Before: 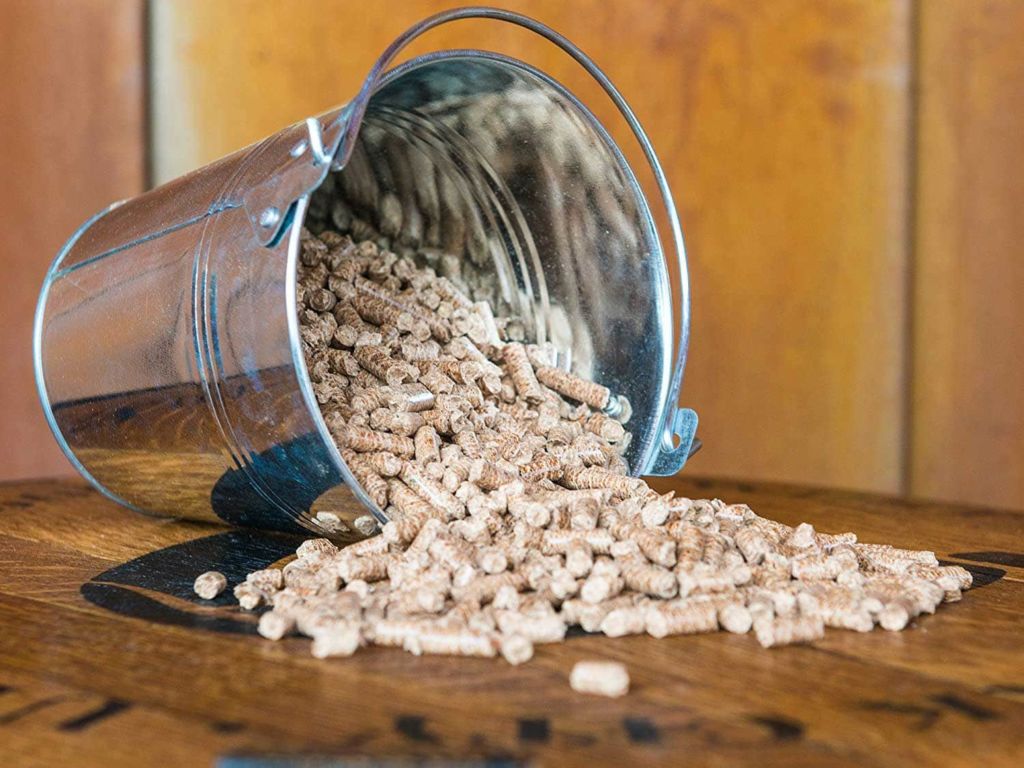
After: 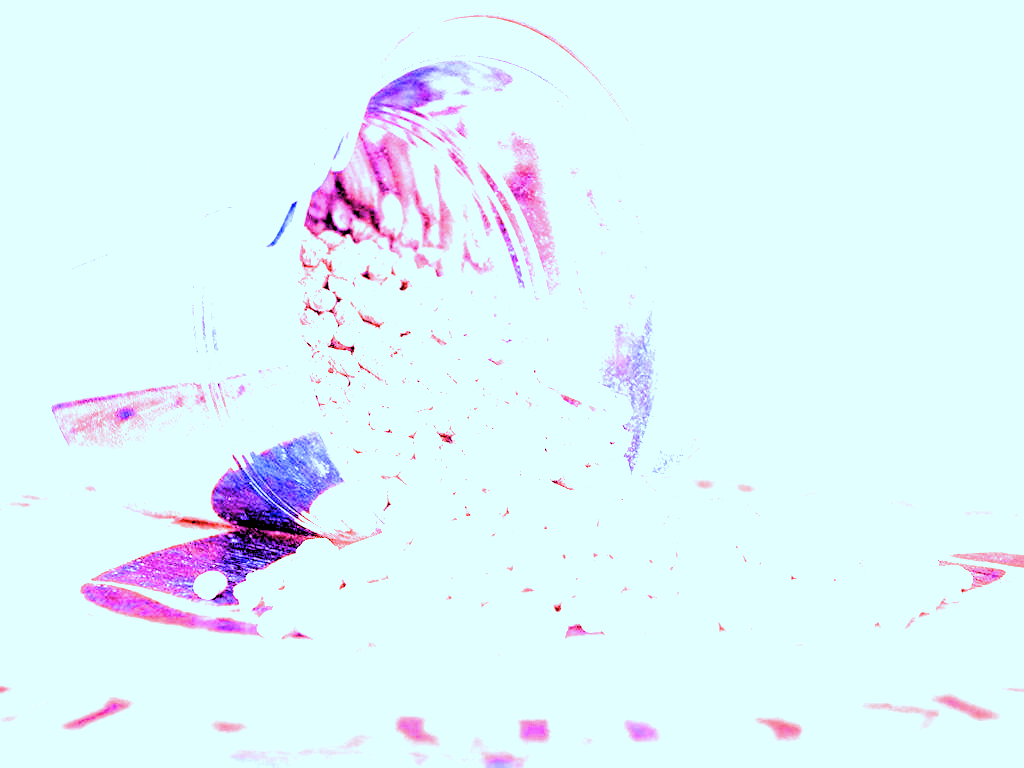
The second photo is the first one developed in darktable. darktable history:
white balance: red 8, blue 8
filmic rgb: black relative exposure -5 EV, hardness 2.88, contrast 1.3
color correction: highlights a* -10.04, highlights b* -10.37
rgb levels: levels [[0.034, 0.472, 0.904], [0, 0.5, 1], [0, 0.5, 1]]
levels: levels [0.016, 0.5, 0.996]
